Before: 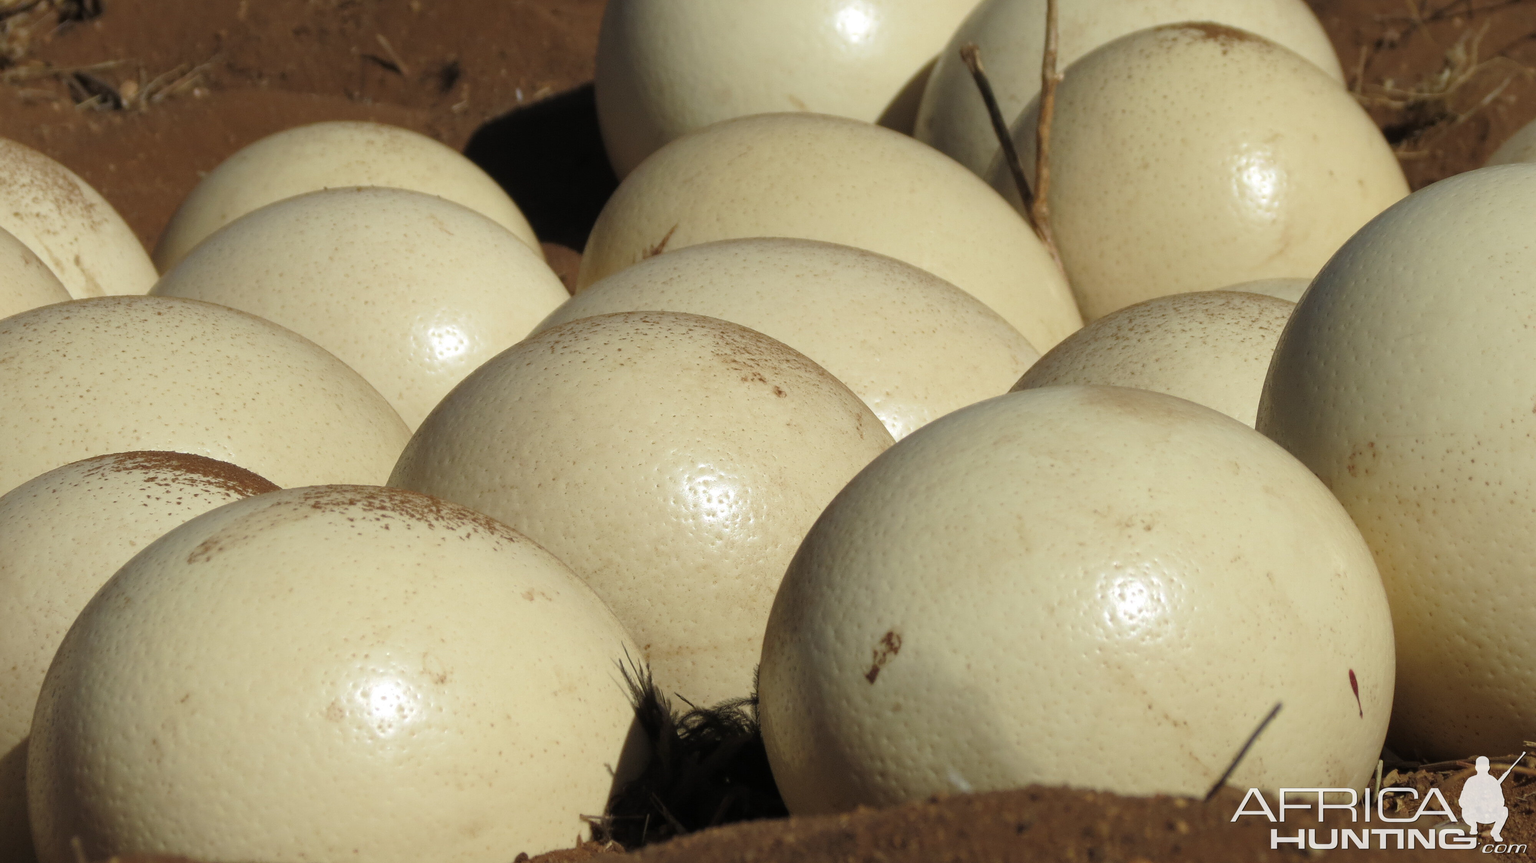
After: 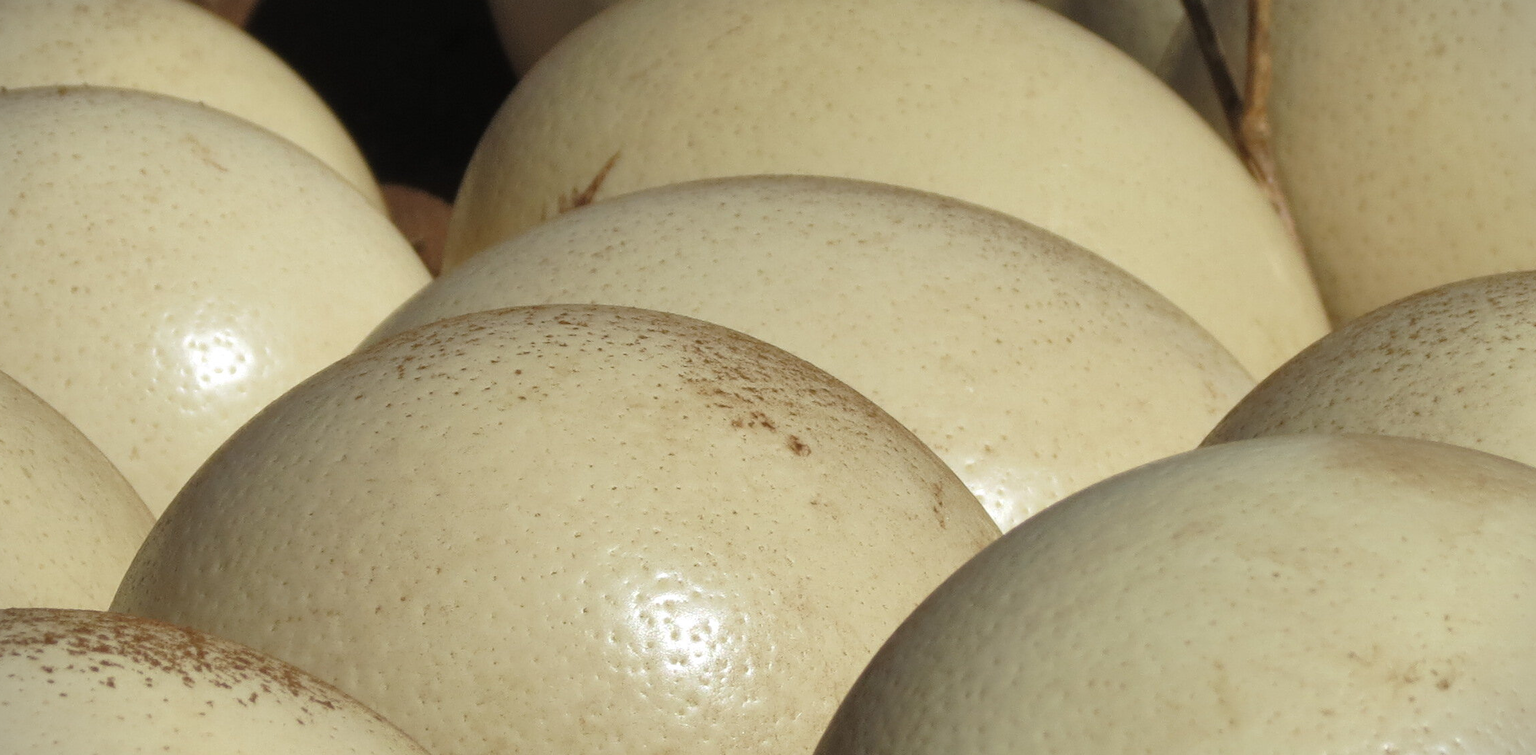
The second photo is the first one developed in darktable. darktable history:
vignetting: fall-off start 100.89%, width/height ratio 1.311
crop: left 21.09%, top 15.963%, right 21.793%, bottom 34.005%
shadows and highlights: shadows 29.59, highlights -30.35, low approximation 0.01, soften with gaussian
